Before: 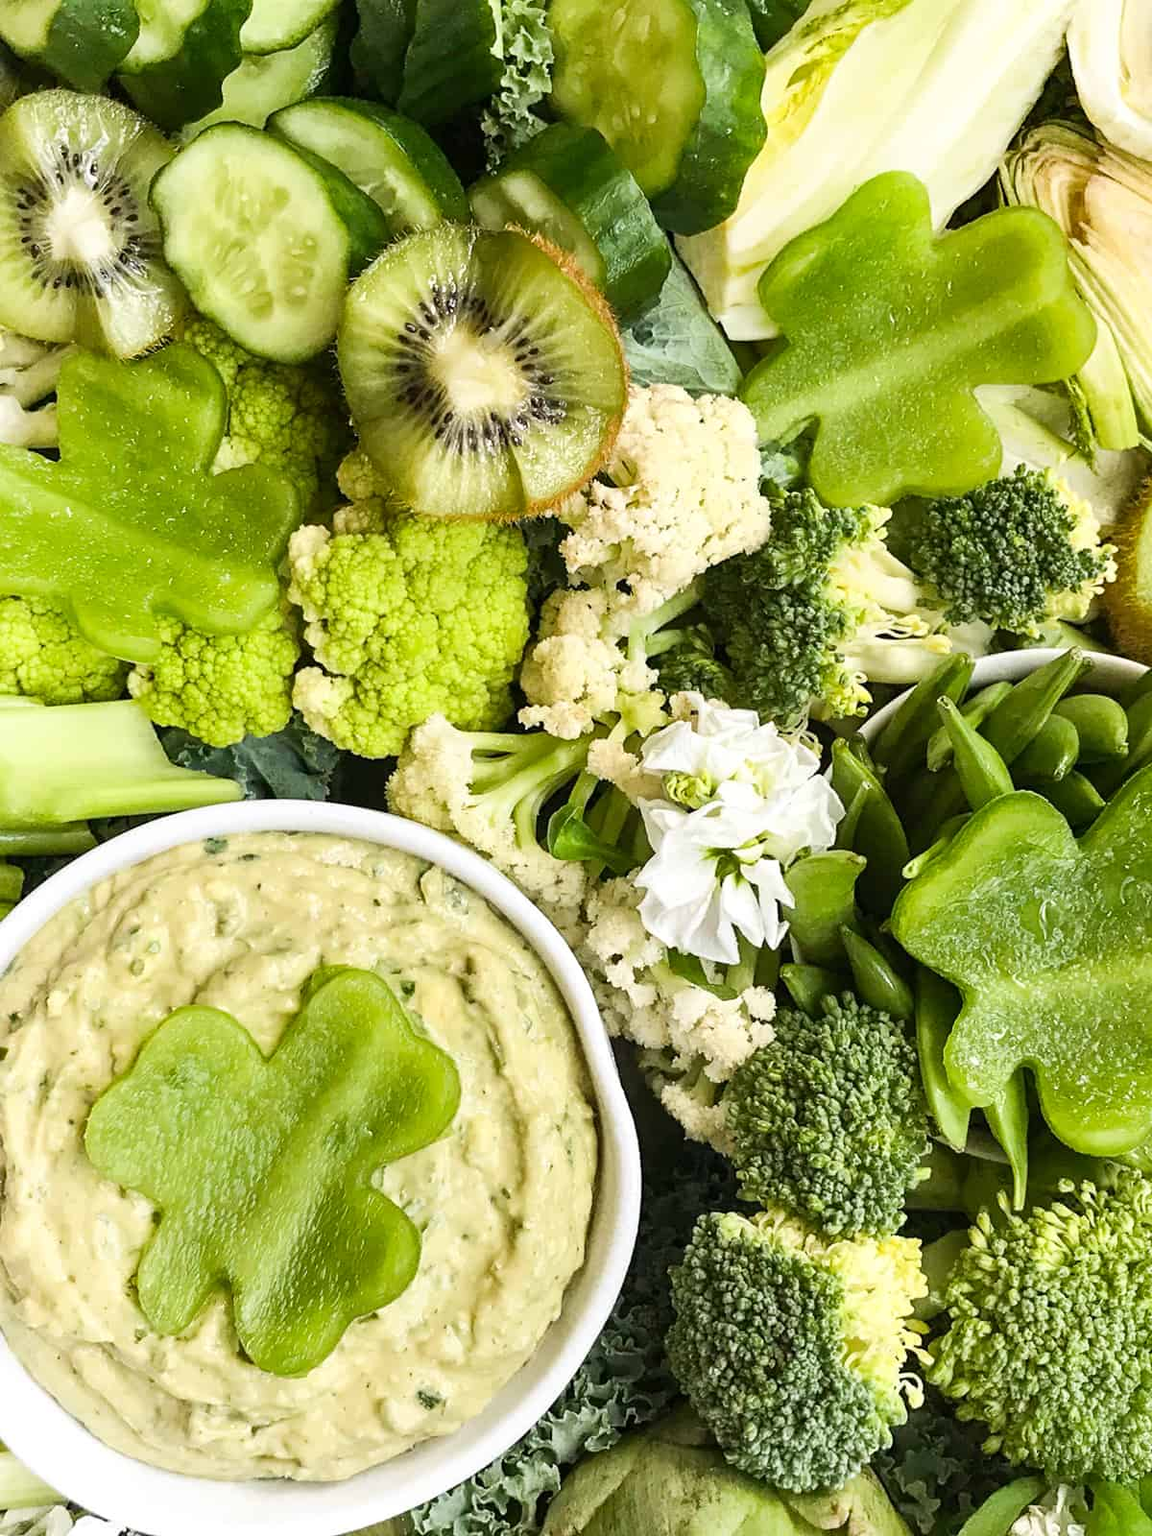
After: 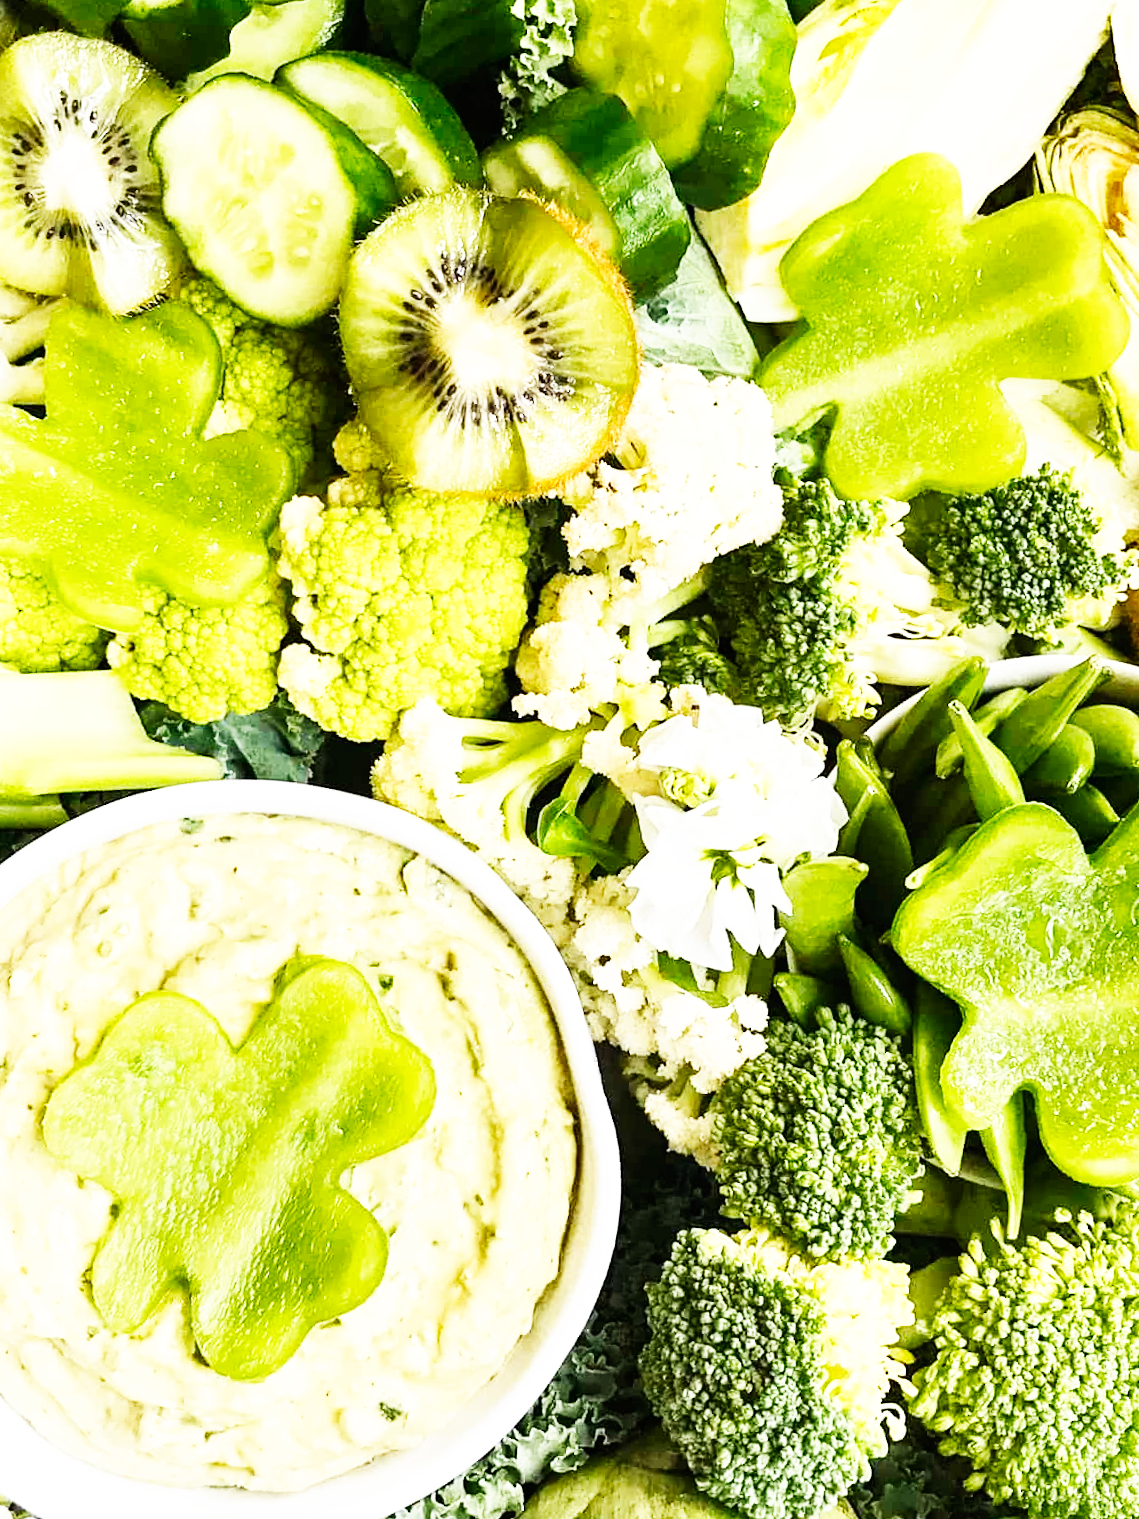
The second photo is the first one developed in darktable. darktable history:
base curve: curves: ch0 [(0, 0) (0.007, 0.004) (0.027, 0.03) (0.046, 0.07) (0.207, 0.54) (0.442, 0.872) (0.673, 0.972) (1, 1)], preserve colors none
crop and rotate: angle -2.31°
